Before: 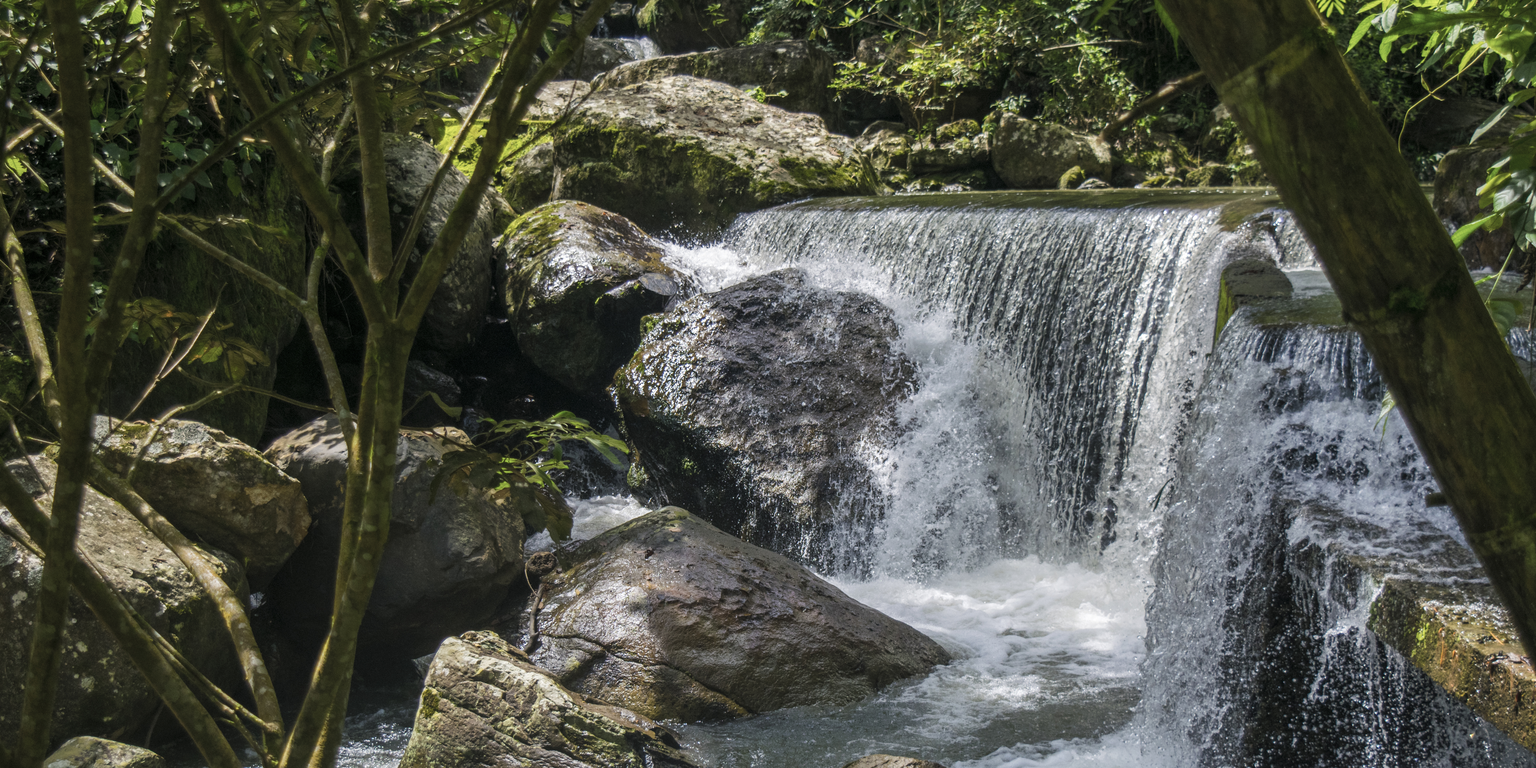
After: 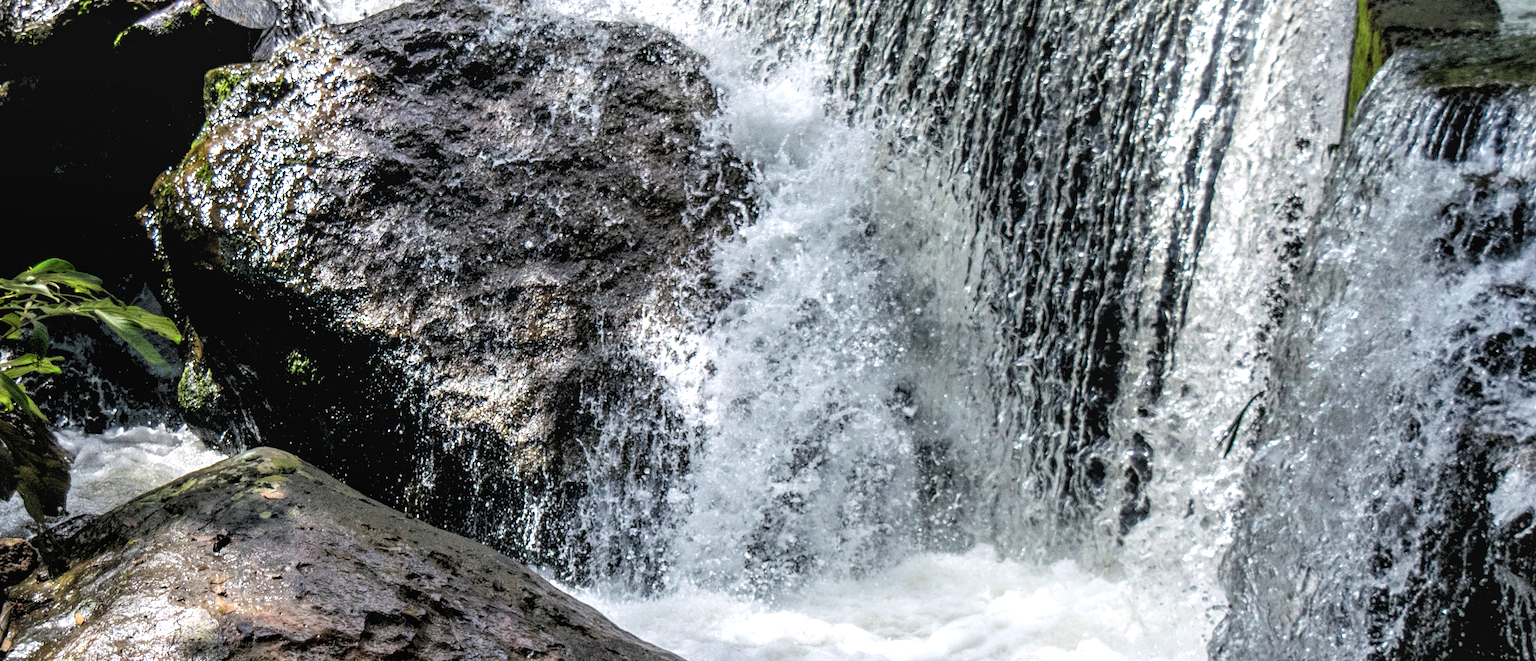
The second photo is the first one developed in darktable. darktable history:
rgb levels: levels [[0.034, 0.472, 0.904], [0, 0.5, 1], [0, 0.5, 1]]
crop: left 35.03%, top 36.625%, right 14.663%, bottom 20.057%
exposure: black level correction 0.001, exposure 0.5 EV, compensate exposure bias true, compensate highlight preservation false
local contrast: detail 110%
tone equalizer: on, module defaults
